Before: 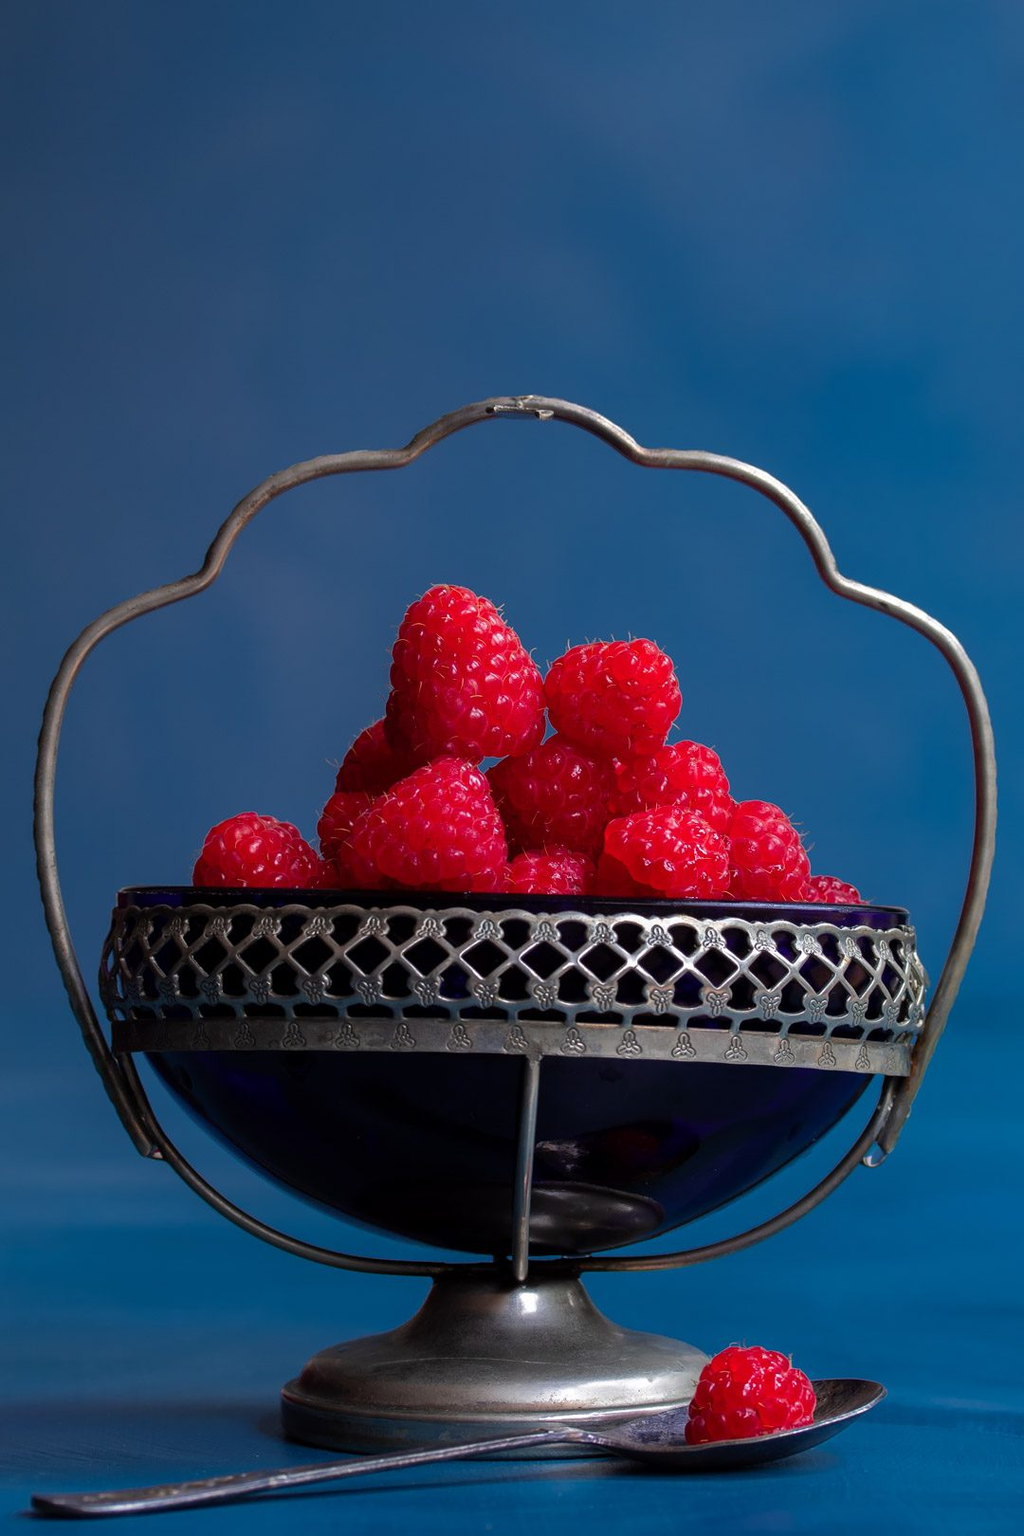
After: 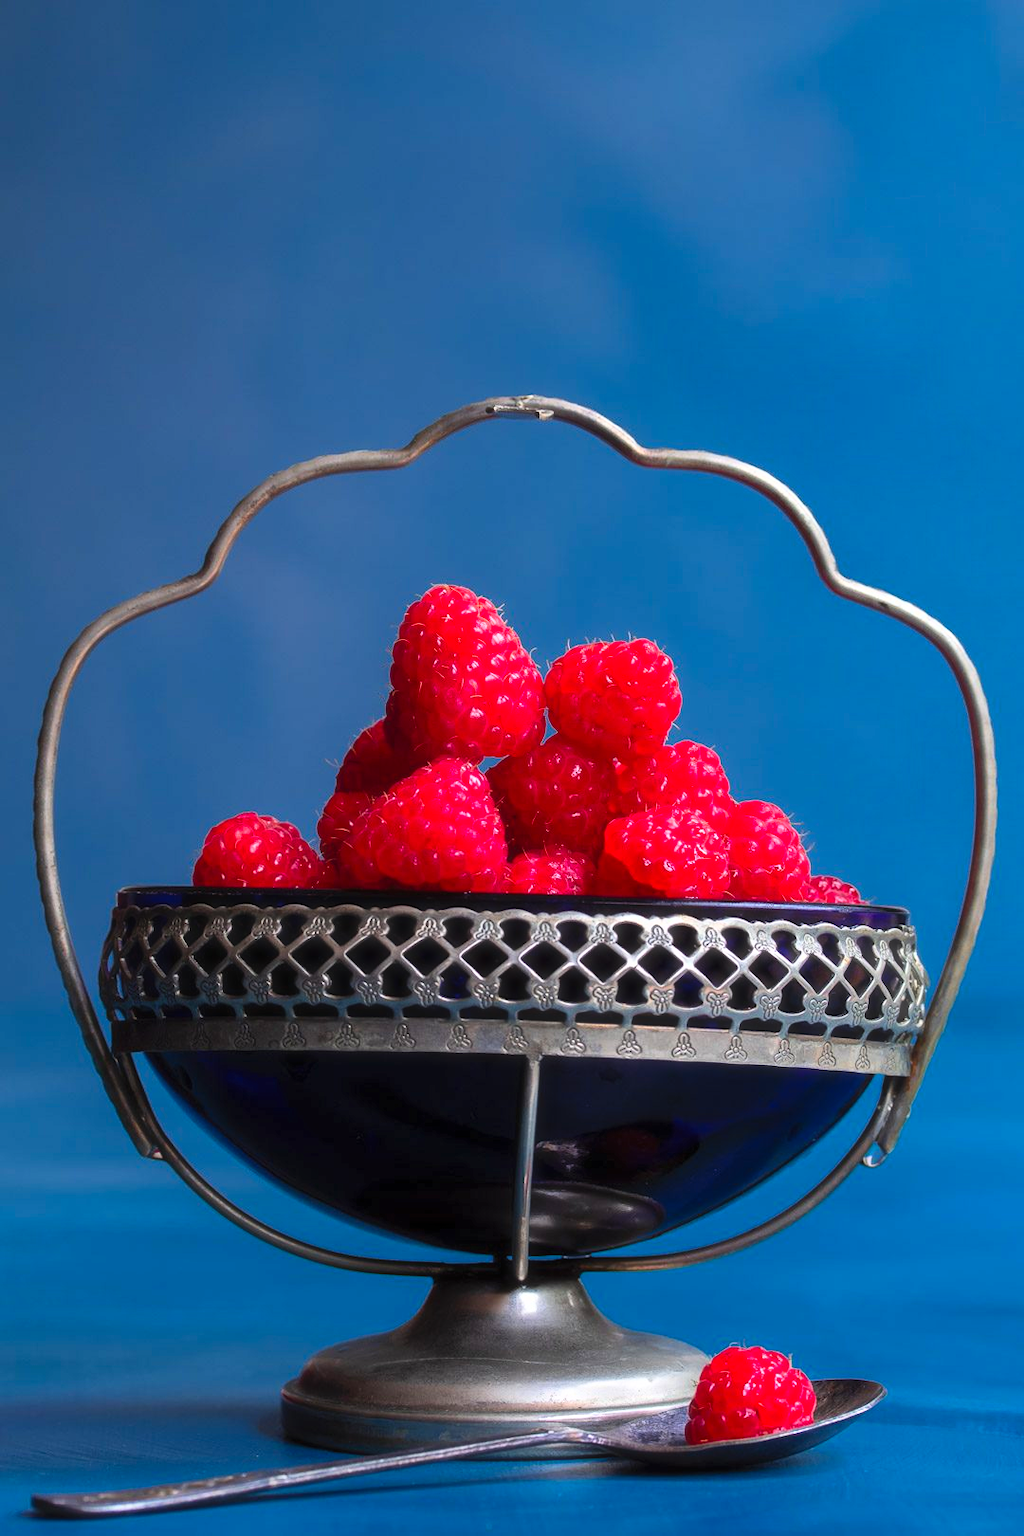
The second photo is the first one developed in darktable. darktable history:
contrast brightness saturation: contrast 0.244, brightness 0.251, saturation 0.387
haze removal: strength -0.09, compatibility mode true, adaptive false
